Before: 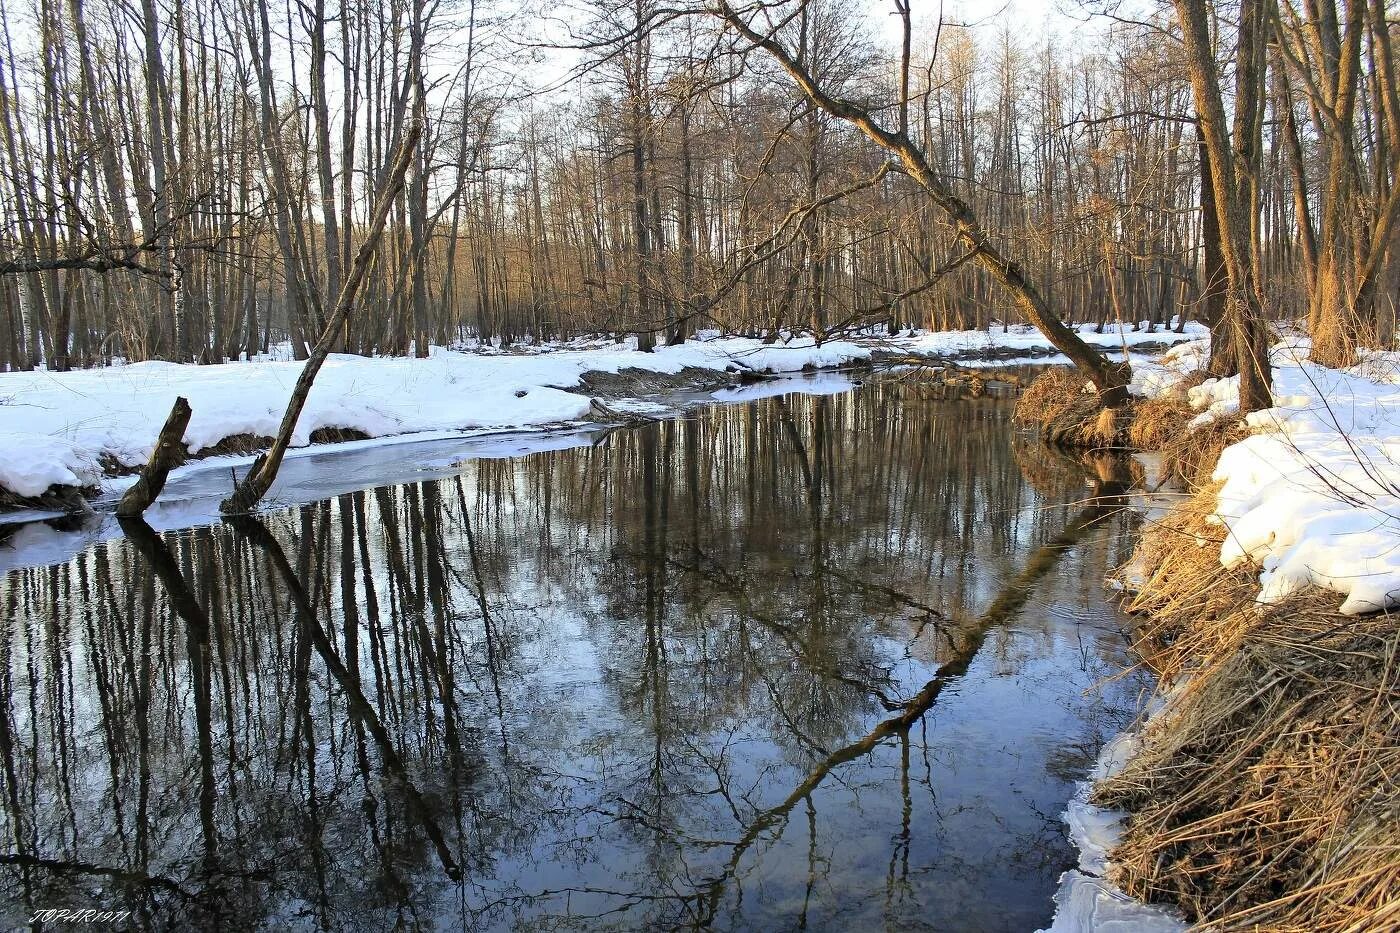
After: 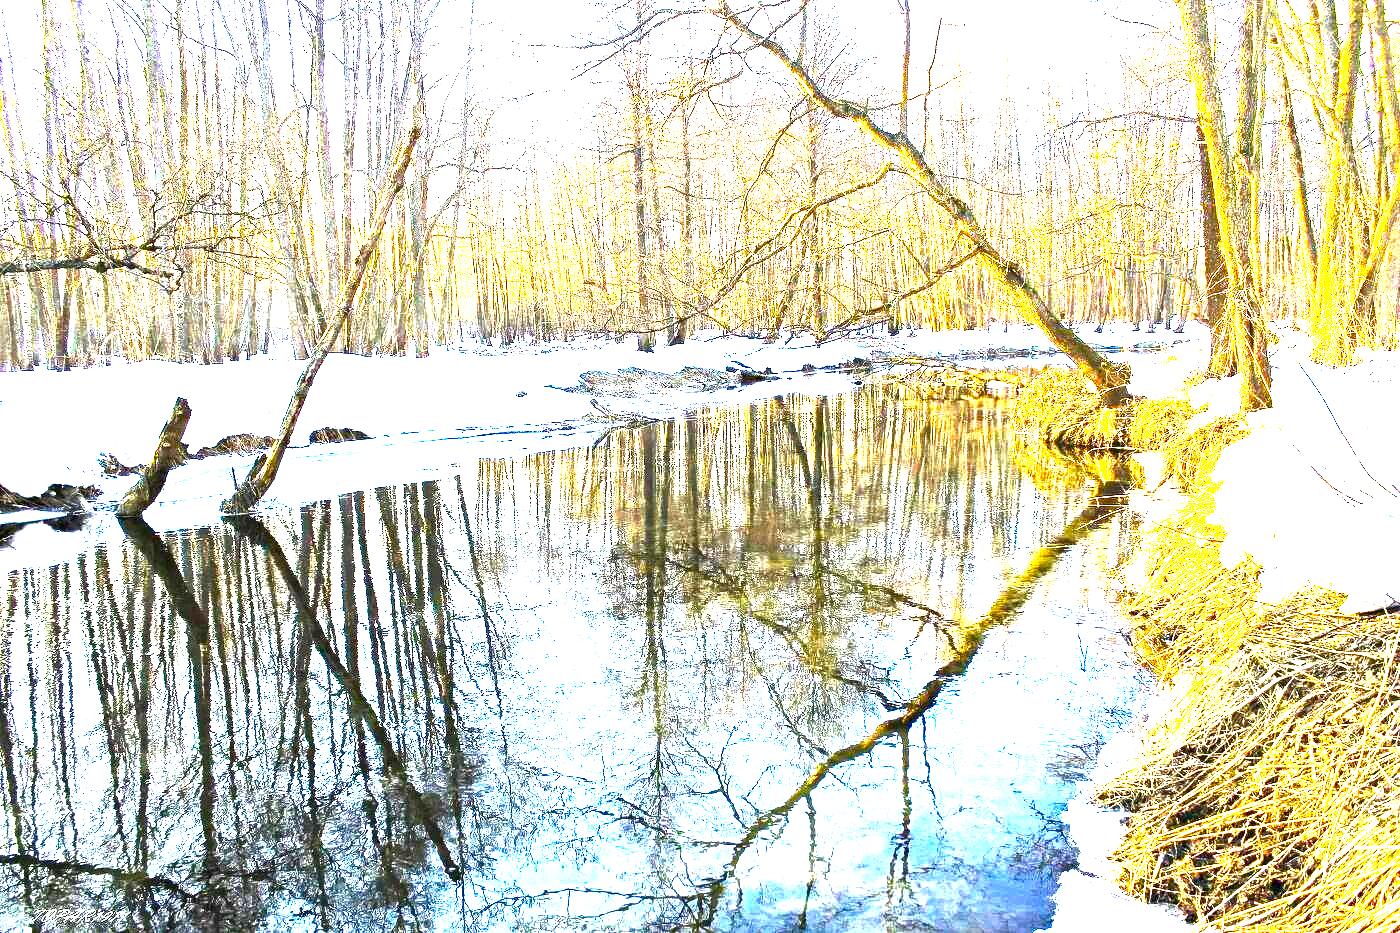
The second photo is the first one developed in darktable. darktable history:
color balance rgb: linear chroma grading › global chroma 9.602%, perceptual saturation grading › global saturation 27.604%, perceptual saturation grading › highlights -25.658%, perceptual saturation grading › shadows 24.851%, perceptual brilliance grading › global brilliance 34.337%, perceptual brilliance grading › highlights 50.182%, perceptual brilliance grading › mid-tones 59.024%, perceptual brilliance grading › shadows 34.324%, global vibrance 20%
exposure: exposure 1.133 EV, compensate exposure bias true, compensate highlight preservation false
